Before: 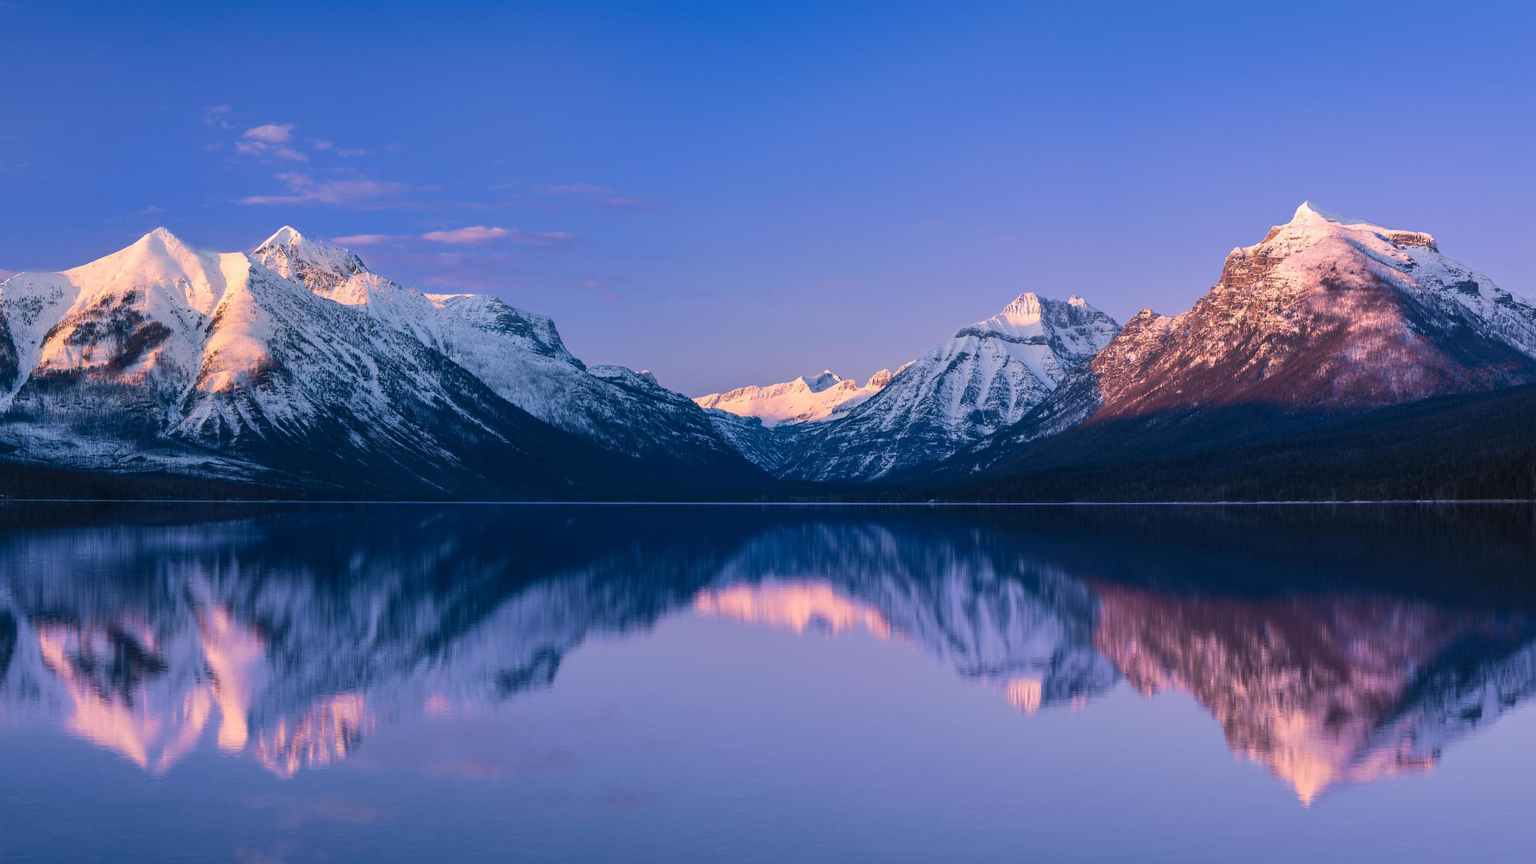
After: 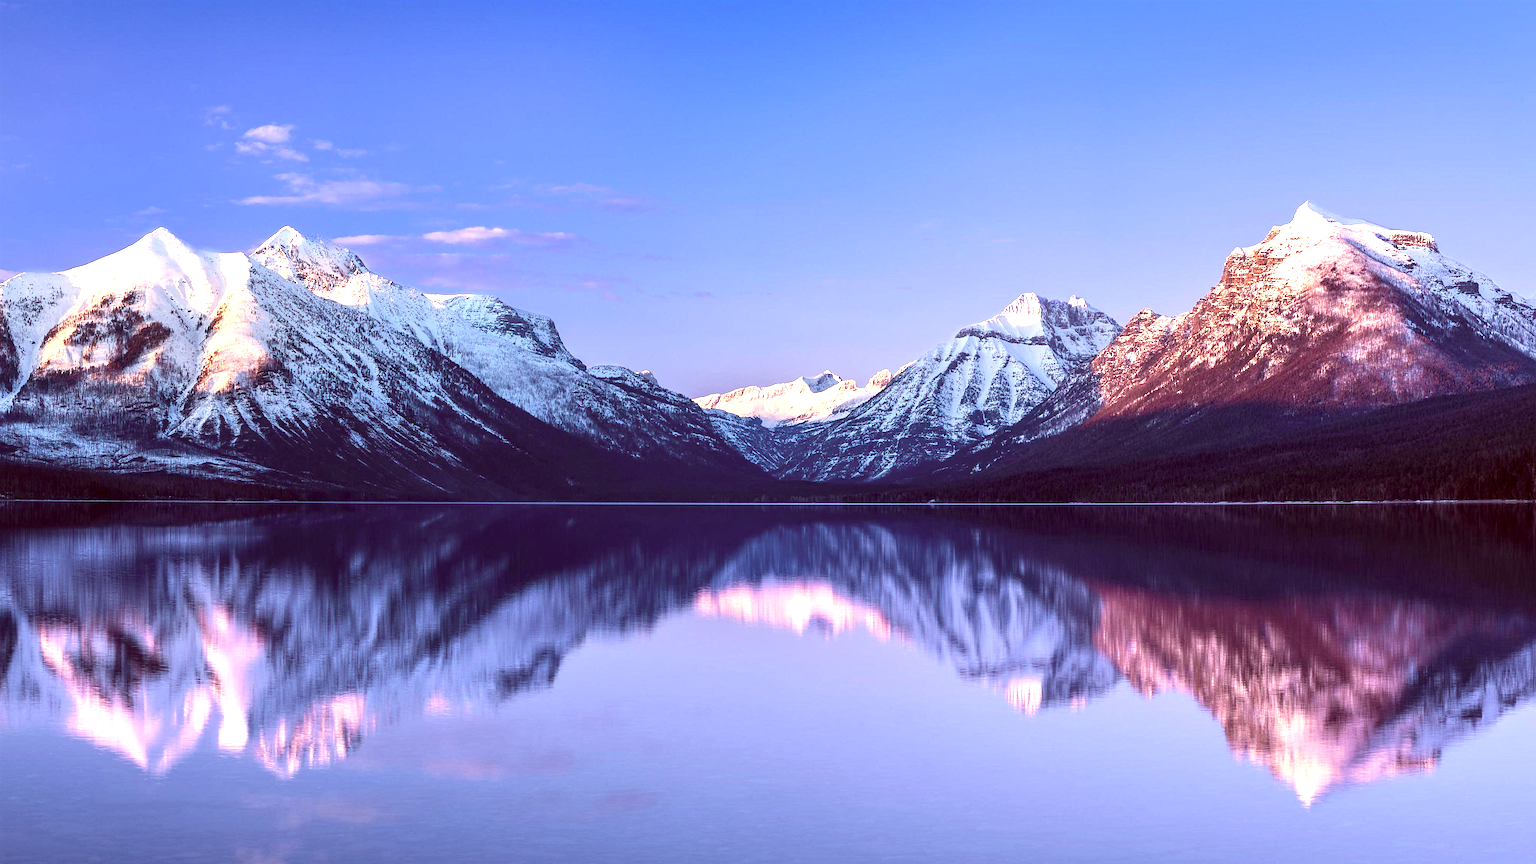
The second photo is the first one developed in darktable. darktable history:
exposure: black level correction 0.002, exposure 1 EV, compensate exposure bias true, compensate highlight preservation false
tone equalizer: on, module defaults
sharpen: on, module defaults
color correction: highlights a* -6.98, highlights b* -0.186, shadows a* 20.27, shadows b* 12.2
local contrast: highlights 23%, shadows 75%, midtone range 0.746
